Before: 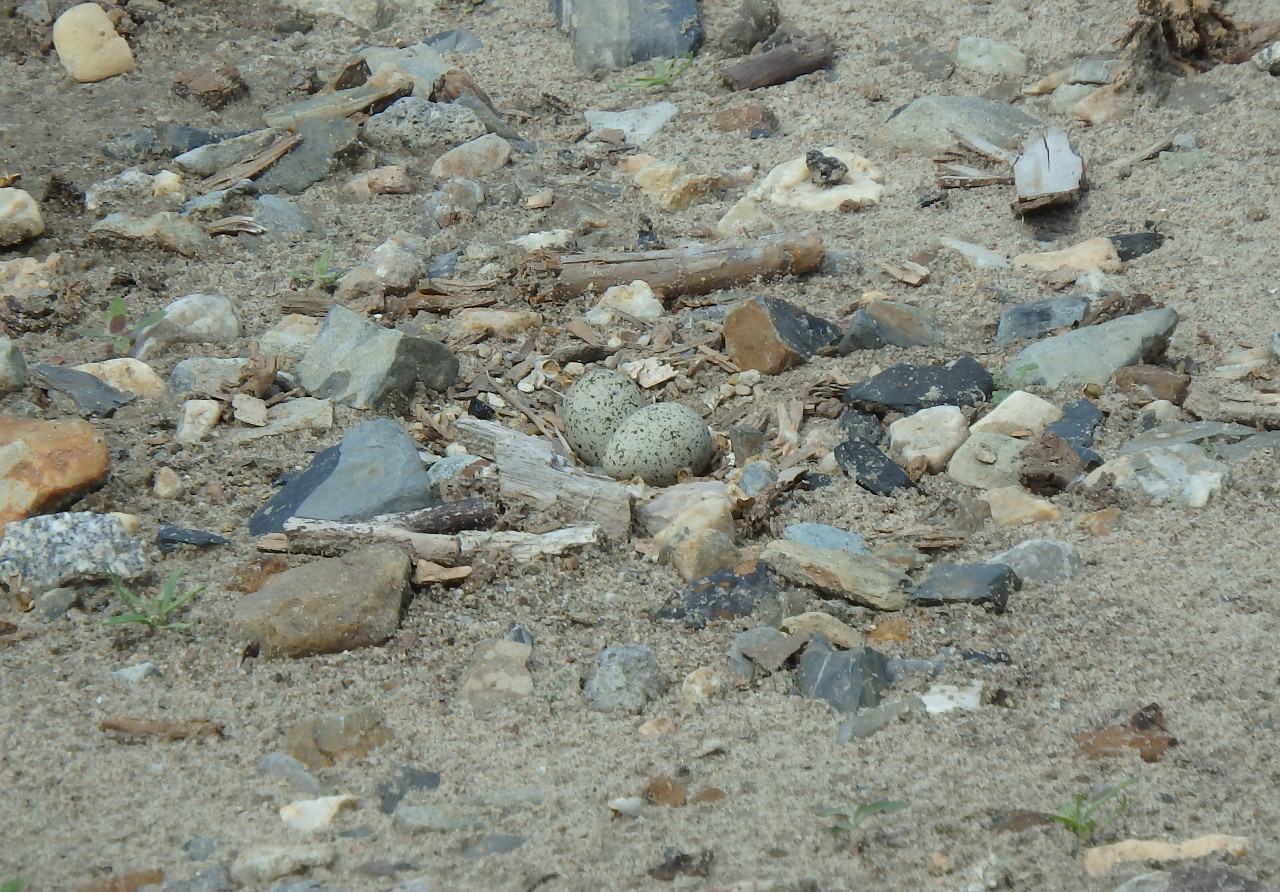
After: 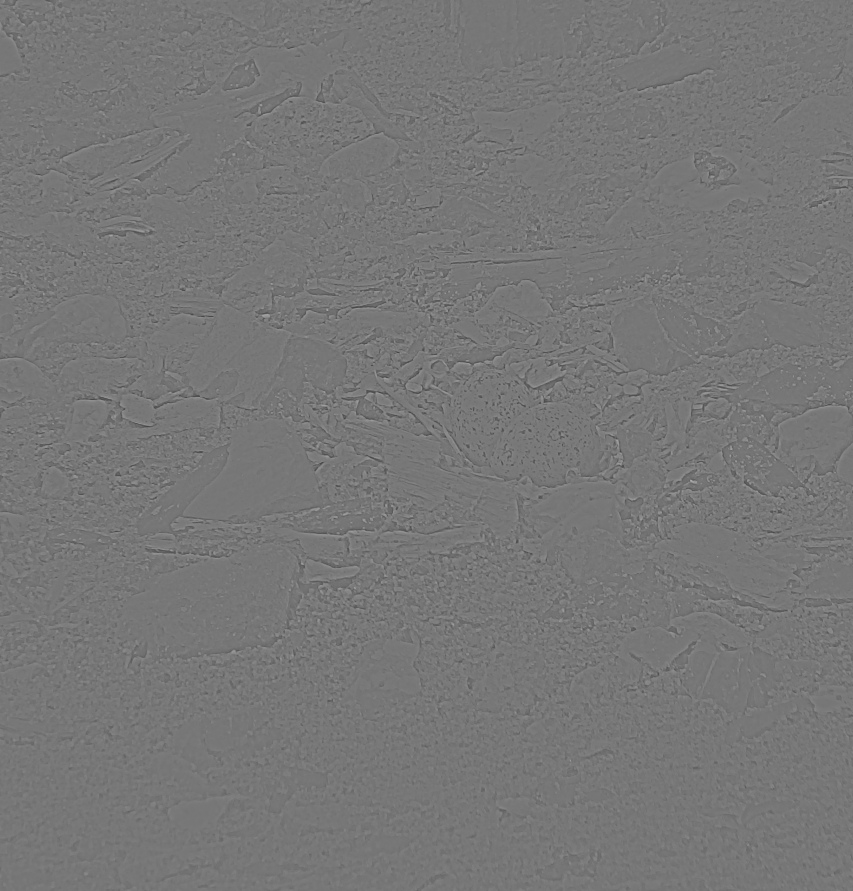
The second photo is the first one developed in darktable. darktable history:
crop and rotate: left 8.786%, right 24.548%
velvia: strength 50%
shadows and highlights: low approximation 0.01, soften with gaussian
highpass: sharpness 9.84%, contrast boost 9.94%
local contrast: mode bilateral grid, contrast 100, coarseness 100, detail 108%, midtone range 0.2
